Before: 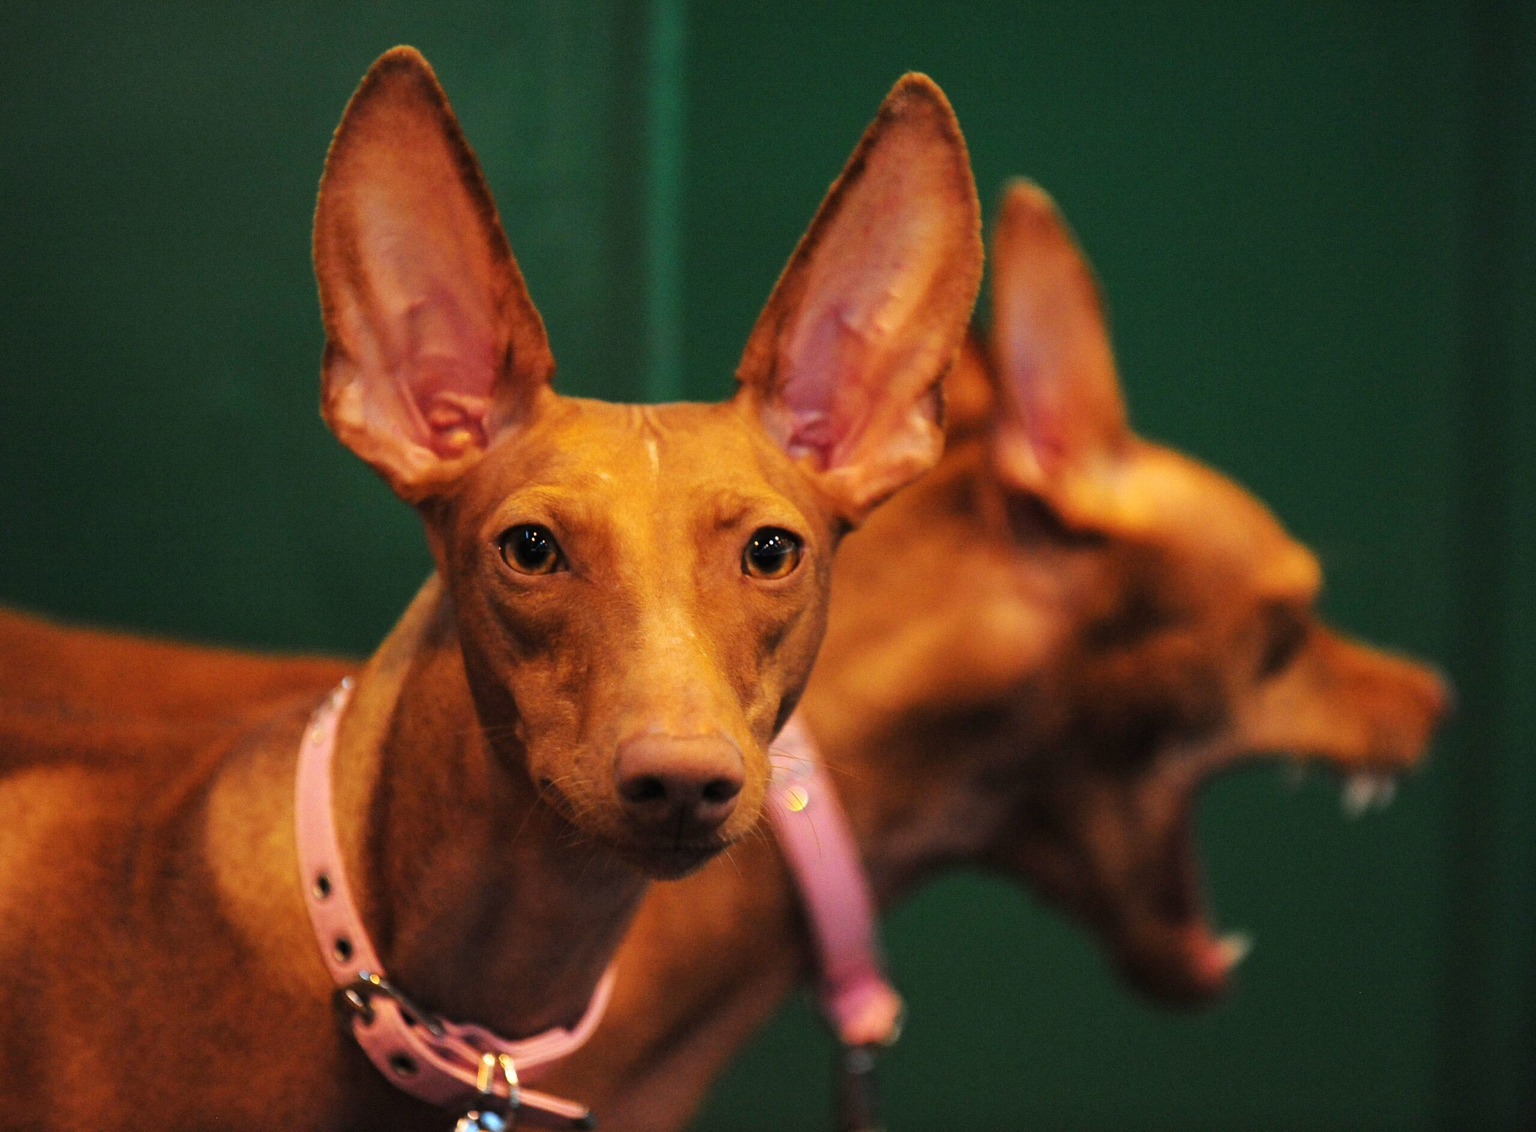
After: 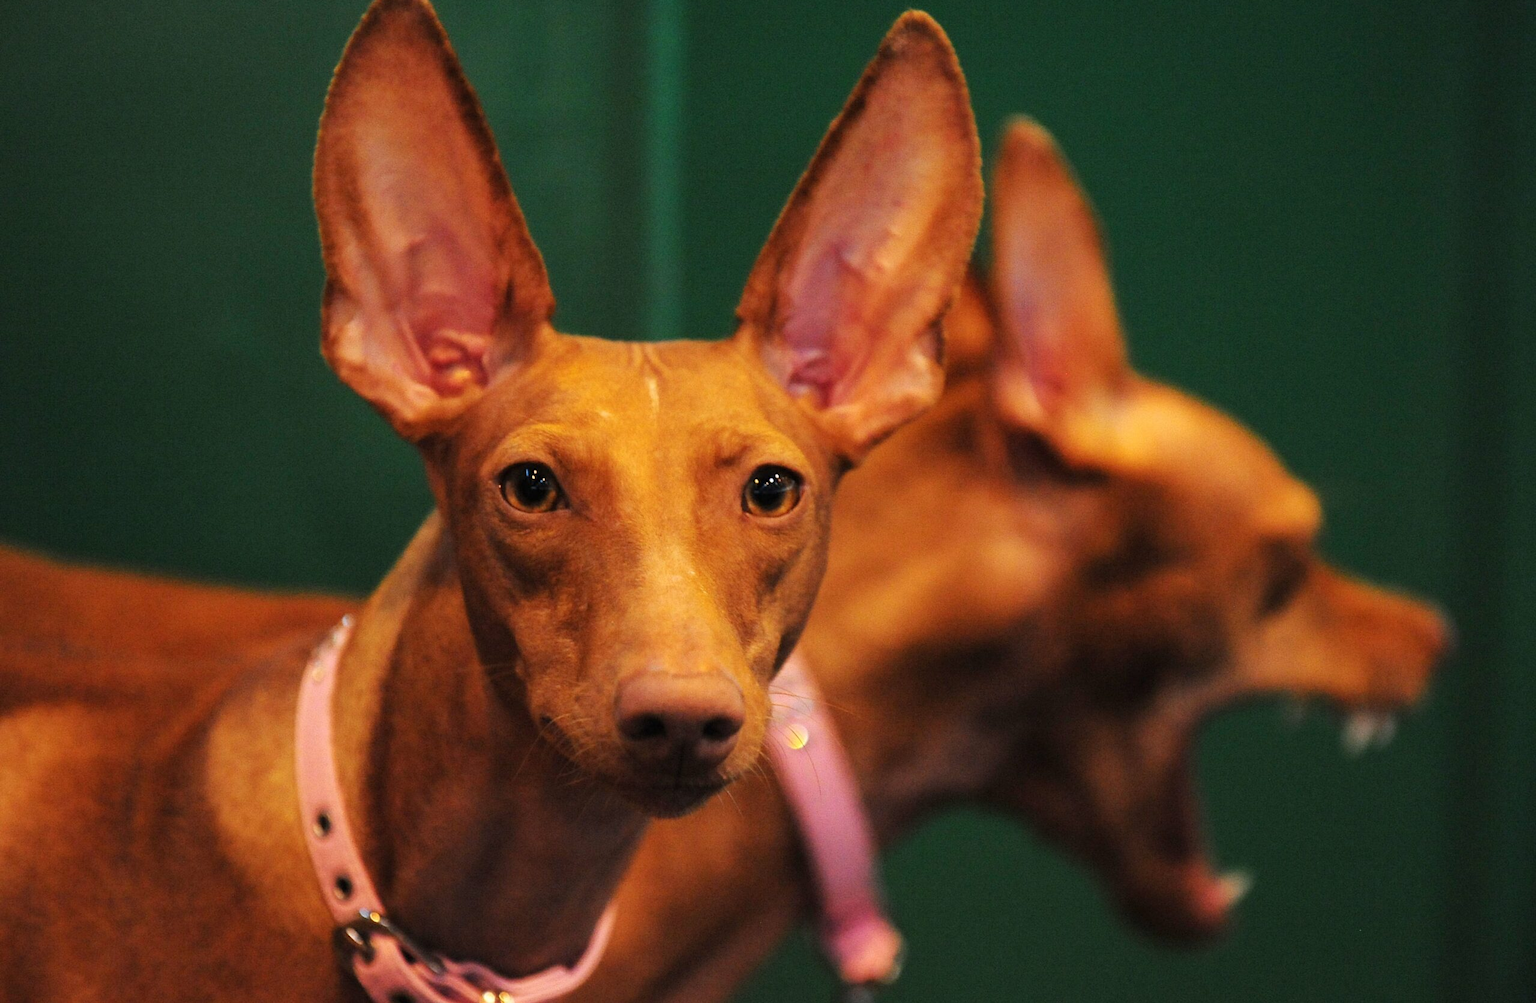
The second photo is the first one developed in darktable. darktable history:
crop and rotate: top 5.56%, bottom 5.823%
